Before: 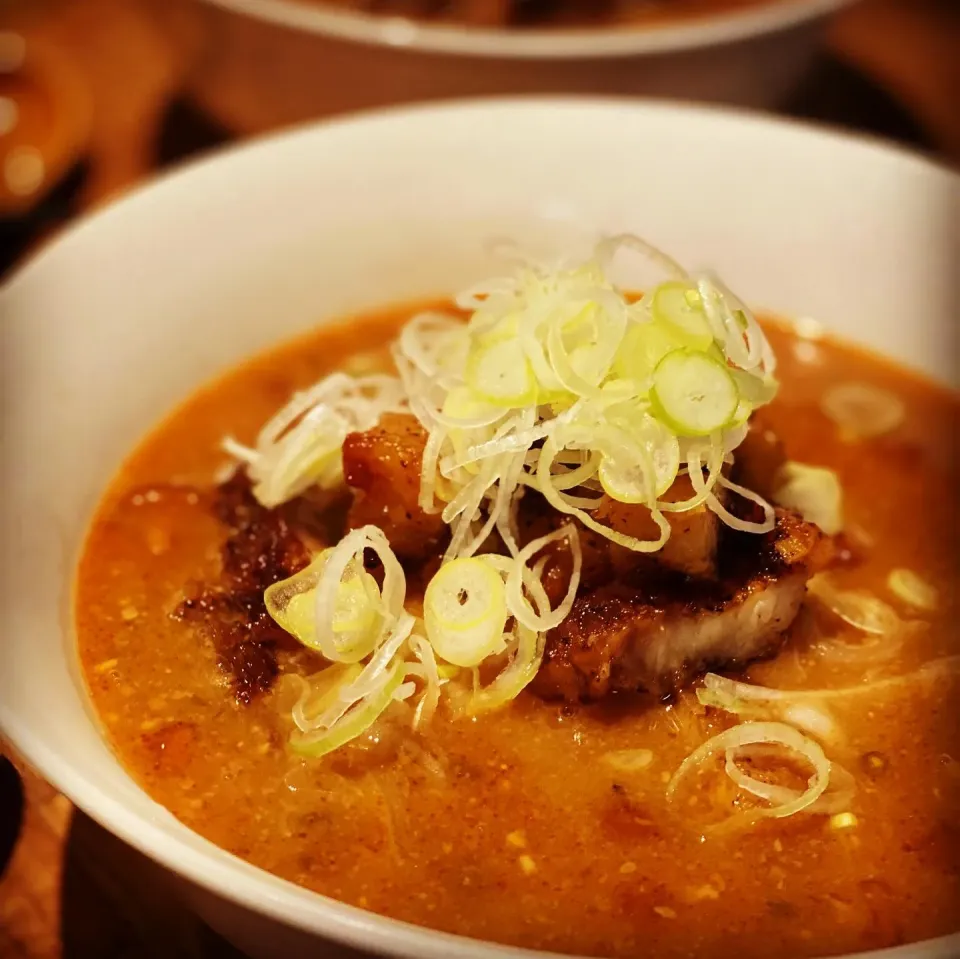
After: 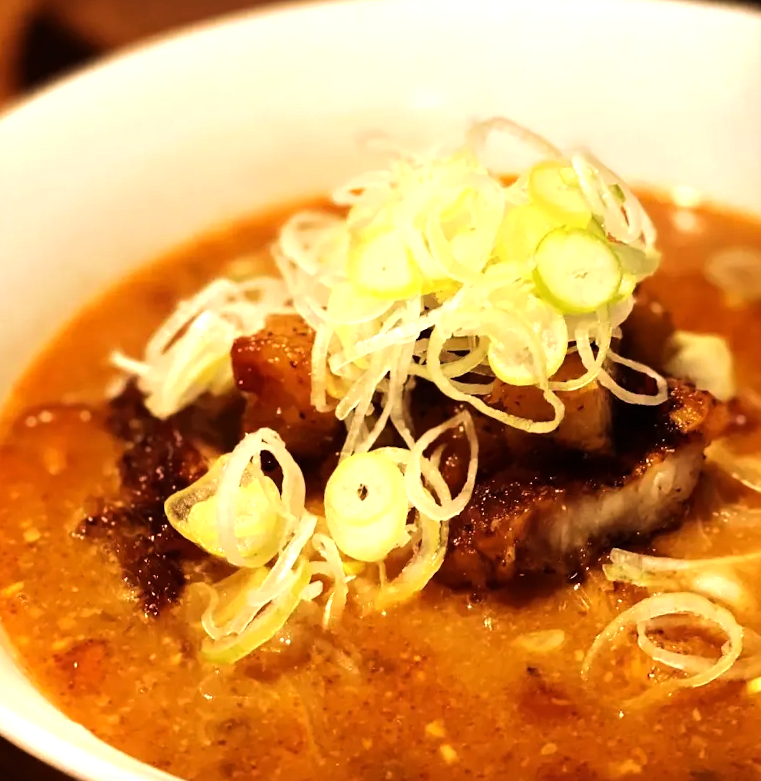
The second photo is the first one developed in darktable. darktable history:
crop: left 9.807%, top 6.259%, right 7.334%, bottom 2.177%
velvia: strength 36.57%
tone equalizer: -8 EV -0.75 EV, -7 EV -0.7 EV, -6 EV -0.6 EV, -5 EV -0.4 EV, -3 EV 0.4 EV, -2 EV 0.6 EV, -1 EV 0.7 EV, +0 EV 0.75 EV, edges refinement/feathering 500, mask exposure compensation -1.57 EV, preserve details no
rotate and perspective: rotation -4.57°, crop left 0.054, crop right 0.944, crop top 0.087, crop bottom 0.914
